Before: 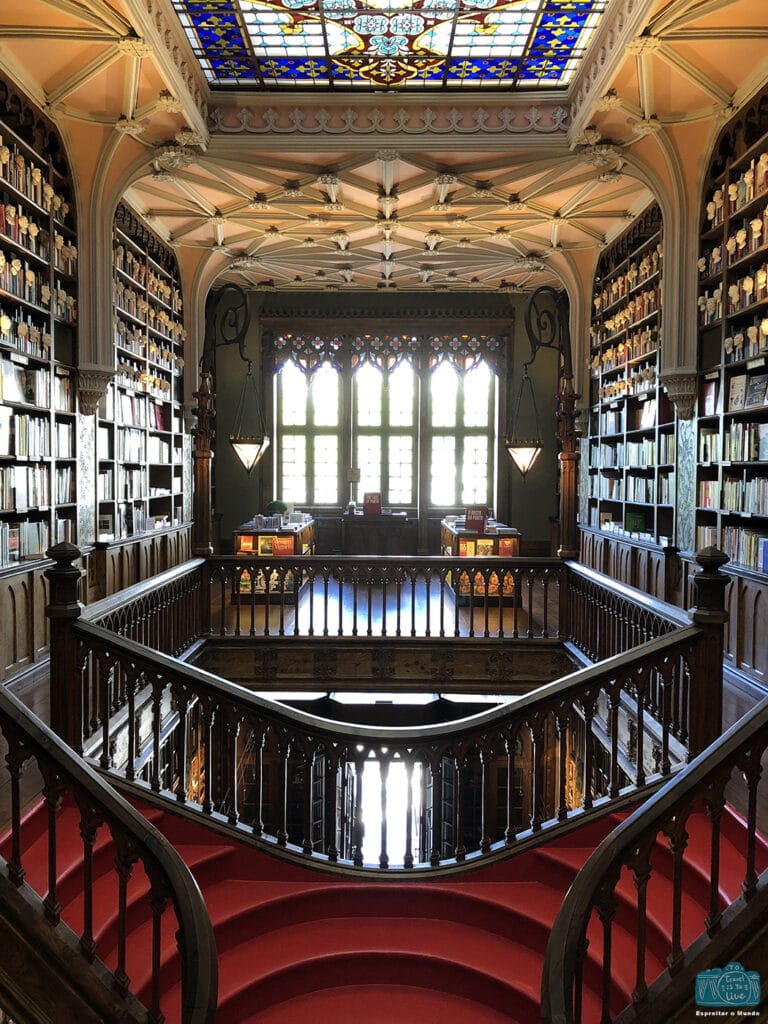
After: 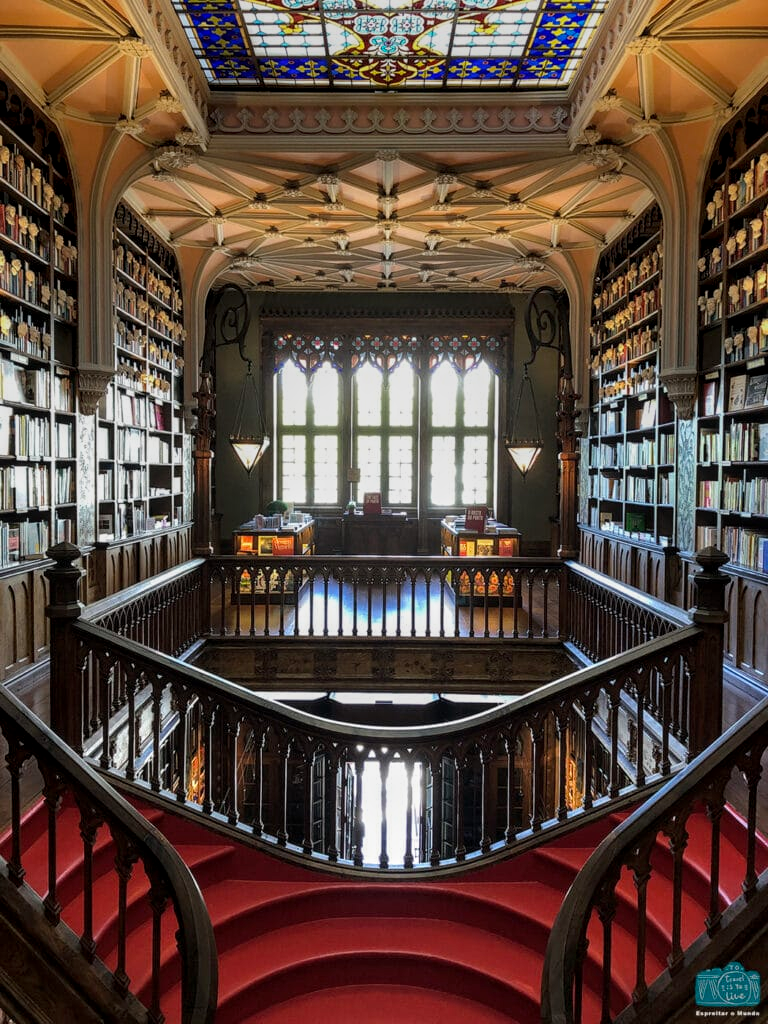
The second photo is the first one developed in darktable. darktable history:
local contrast: detail 130%
graduated density: on, module defaults
